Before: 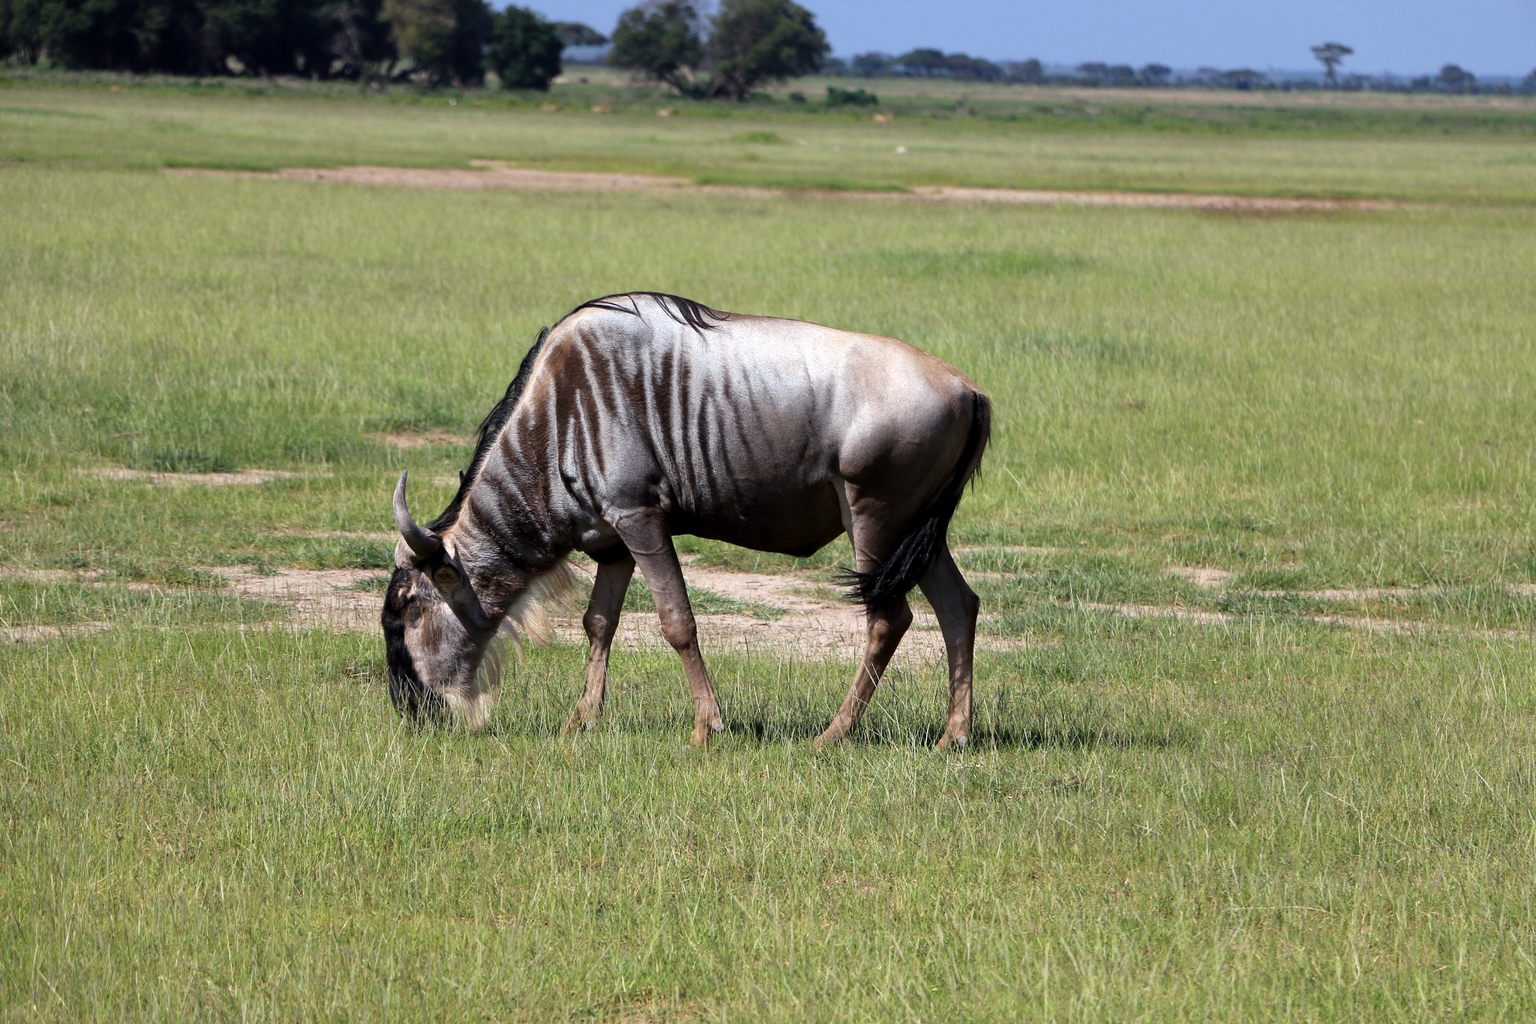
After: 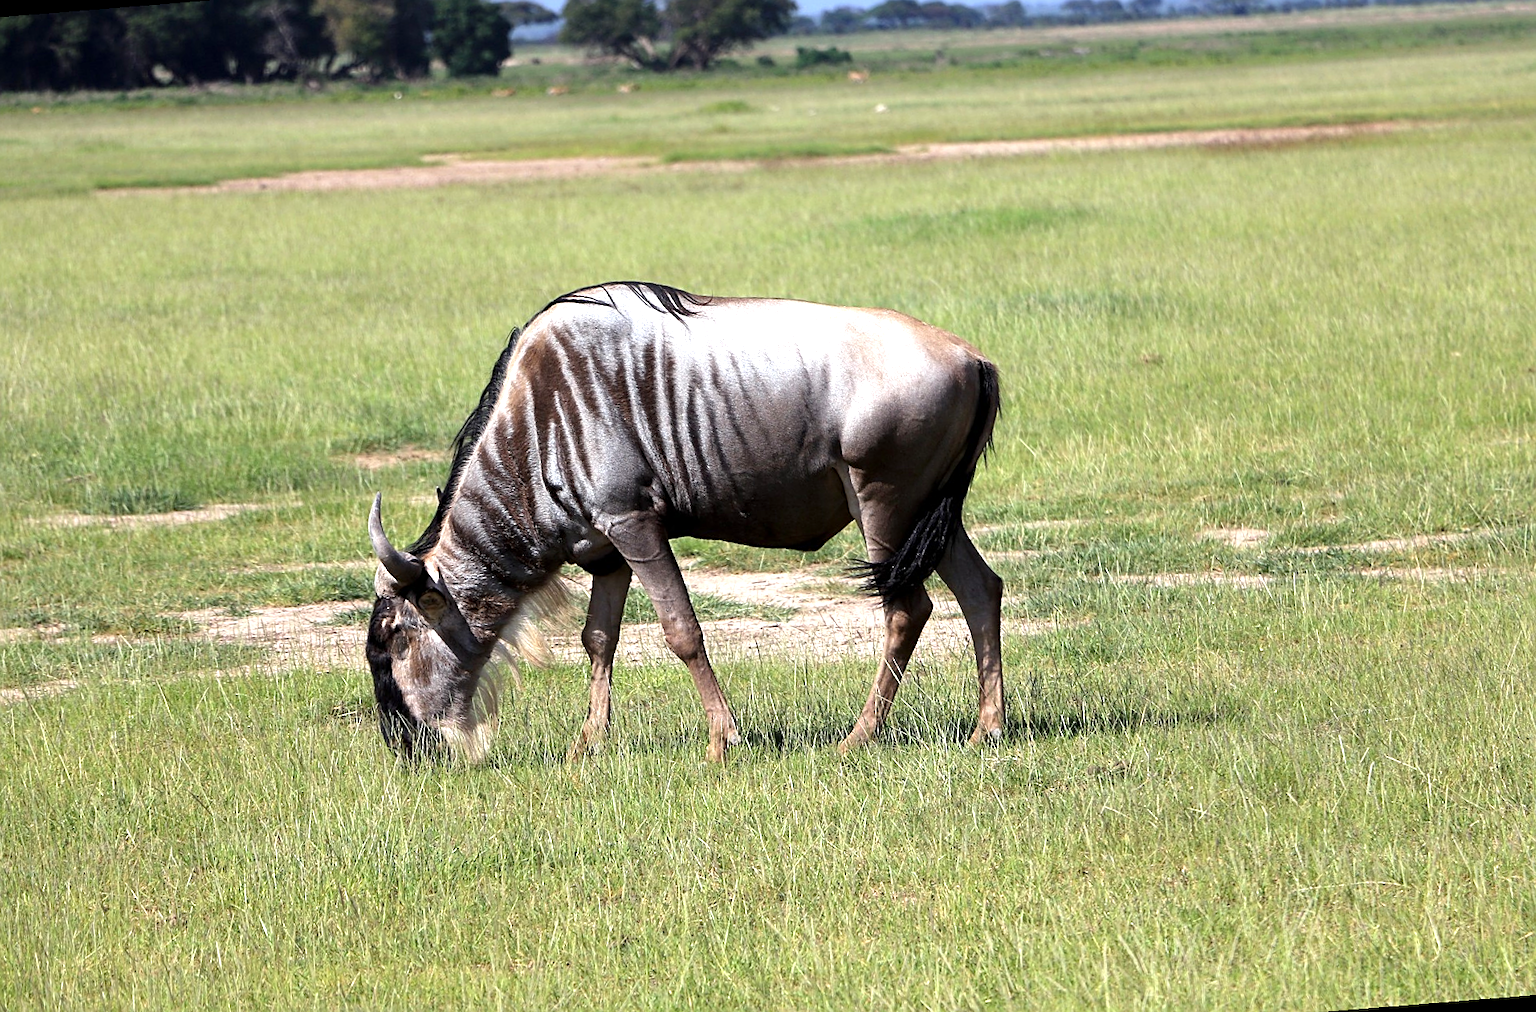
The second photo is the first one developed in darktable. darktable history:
exposure: exposure 0.657 EV, compensate highlight preservation false
sharpen: on, module defaults
rotate and perspective: rotation -4.57°, crop left 0.054, crop right 0.944, crop top 0.087, crop bottom 0.914
